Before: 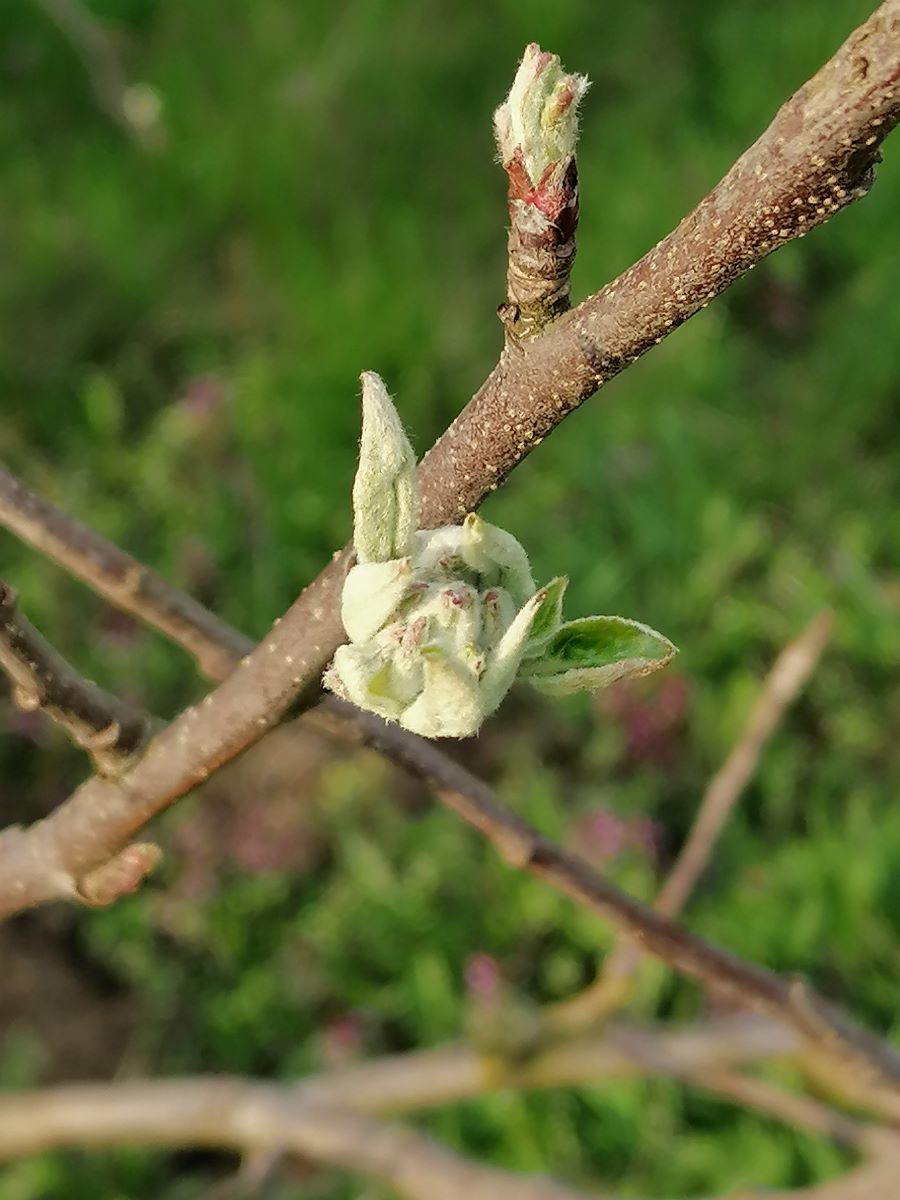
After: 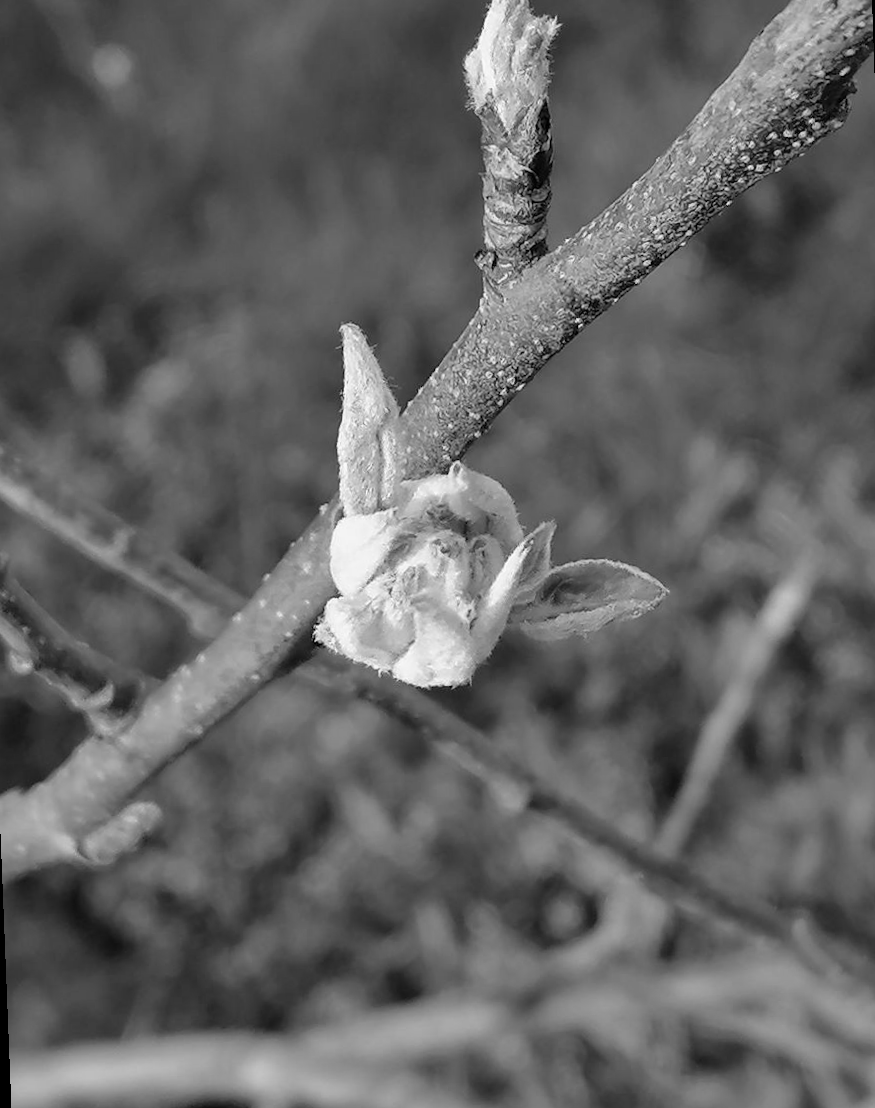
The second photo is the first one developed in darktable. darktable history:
rotate and perspective: rotation -2.12°, lens shift (vertical) 0.009, lens shift (horizontal) -0.008, automatic cropping original format, crop left 0.036, crop right 0.964, crop top 0.05, crop bottom 0.959
crop: top 1.049%, right 0.001%
monochrome: on, module defaults
